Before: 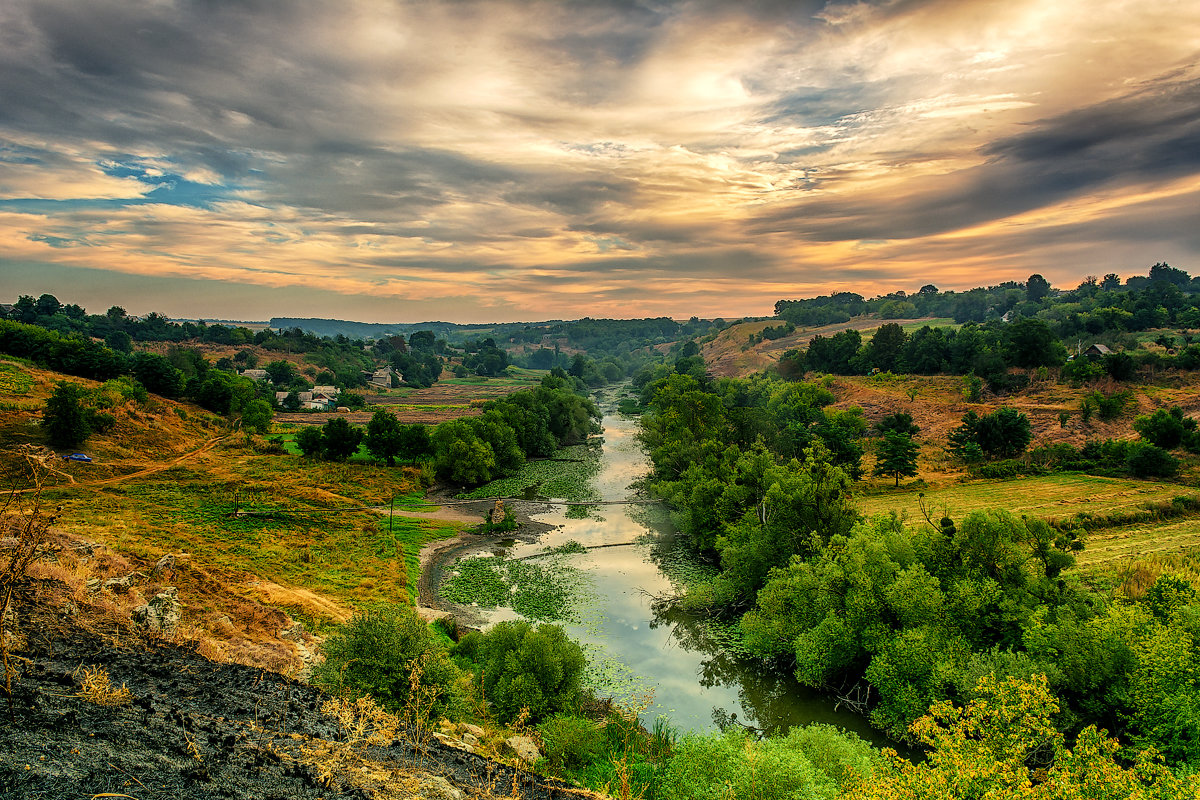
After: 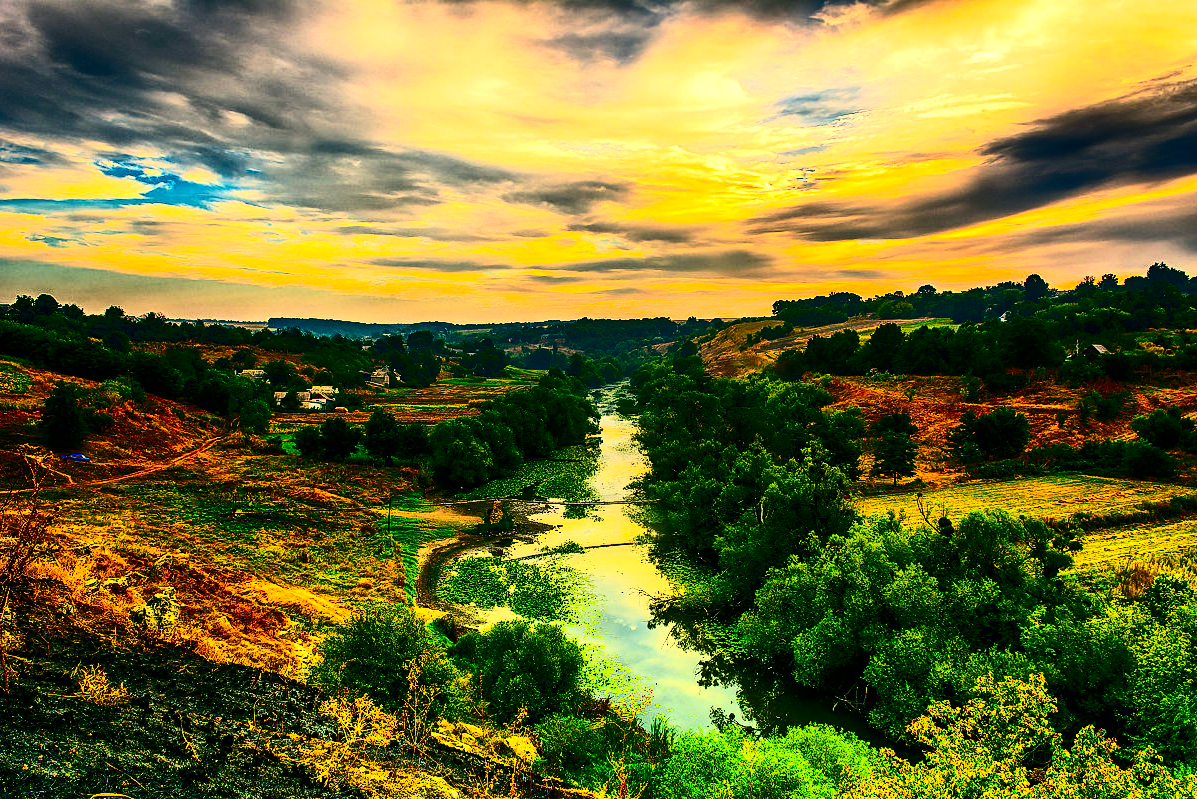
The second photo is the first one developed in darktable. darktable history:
color correction: highlights b* 0.009, saturation 2.1
crop: left 0.188%
color balance rgb: shadows lift › chroma 2.019%, shadows lift › hue 217.55°, highlights gain › chroma 1.583%, highlights gain › hue 57.36°, perceptual saturation grading › global saturation 0.793%, perceptual brilliance grading › global brilliance -18.159%, perceptual brilliance grading › highlights 28.253%, global vibrance 25.956%, contrast 6.55%
contrast brightness saturation: contrast 0.484, saturation -0.105
